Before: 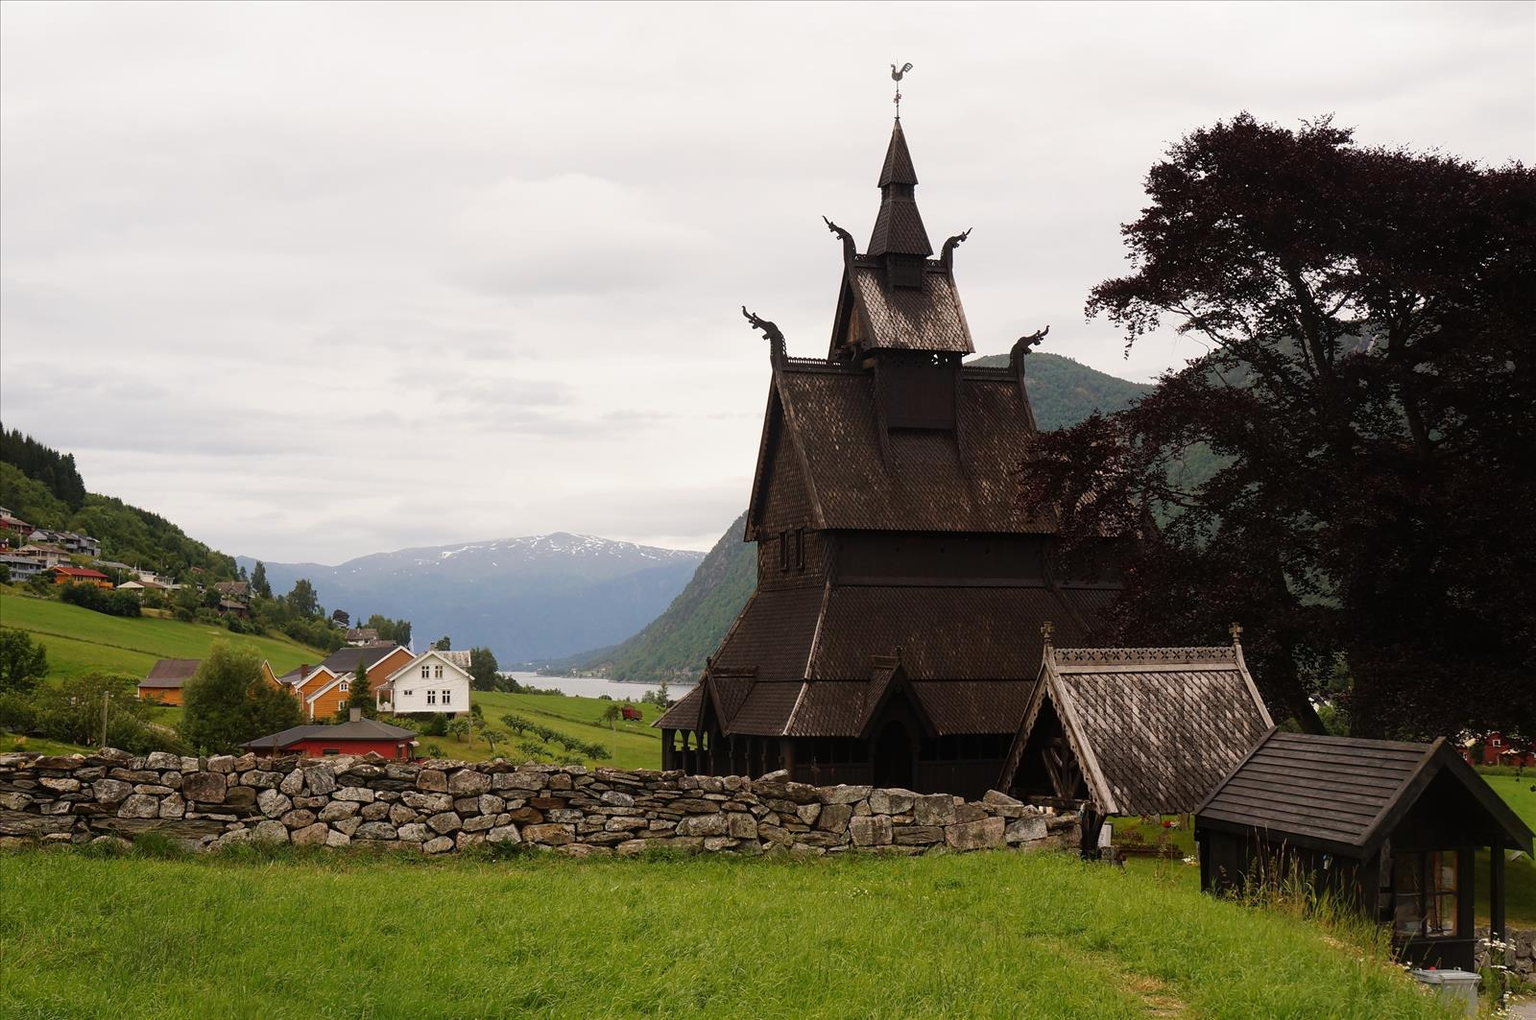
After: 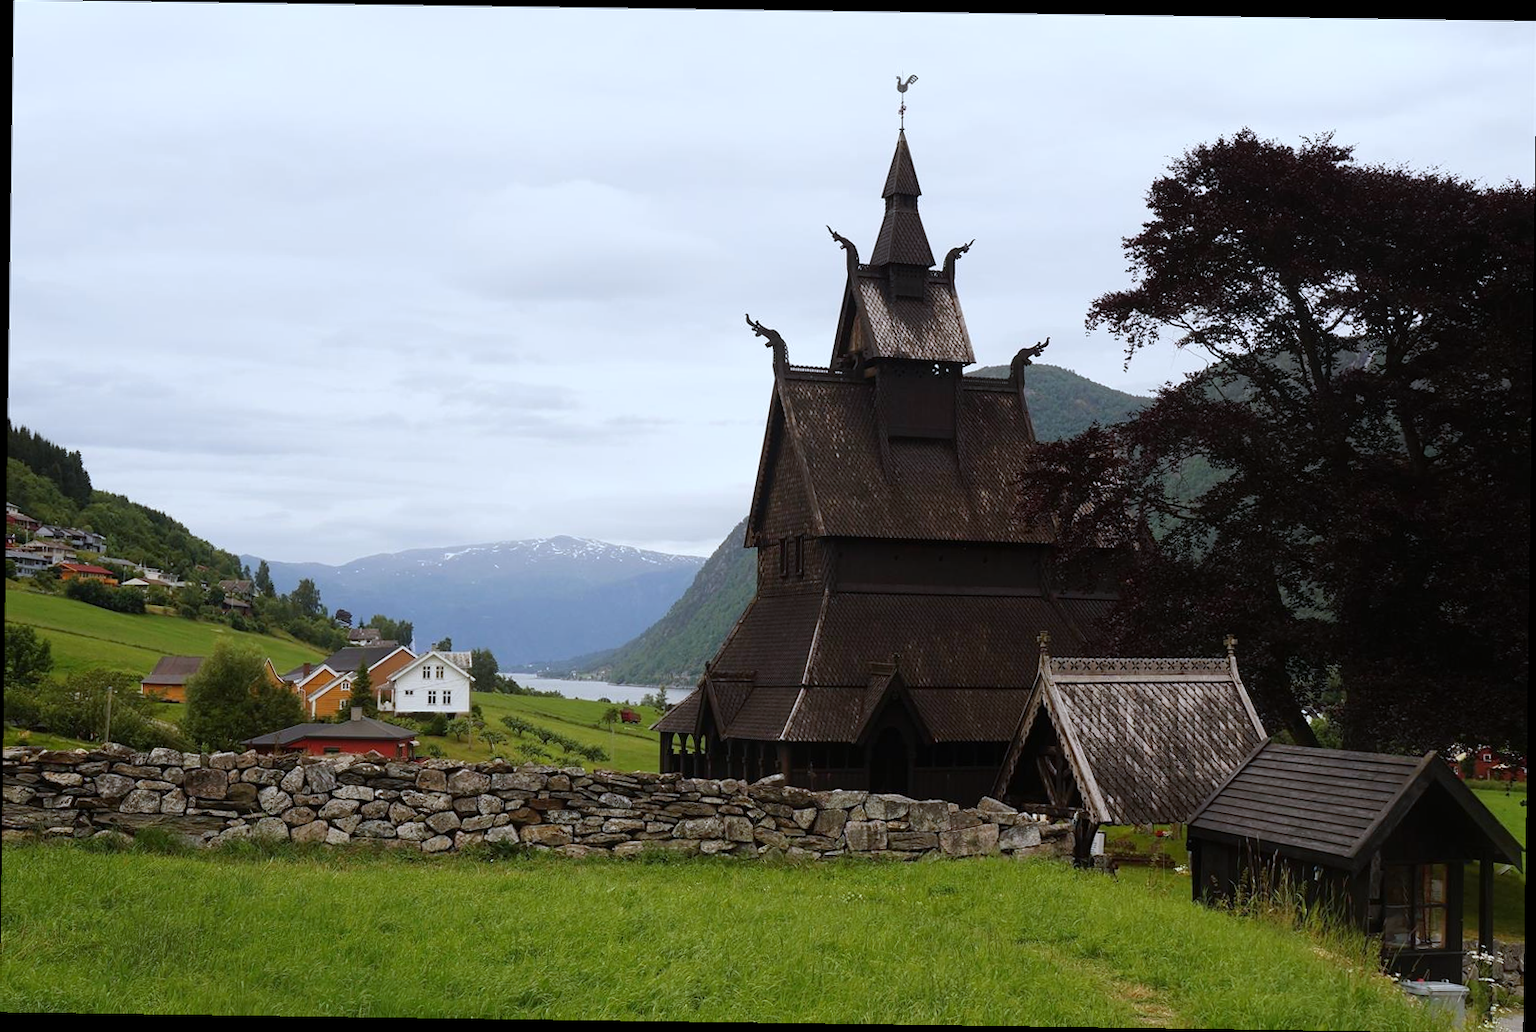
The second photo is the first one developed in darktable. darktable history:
rotate and perspective: rotation 0.8°, automatic cropping off
white balance: red 0.924, blue 1.095
